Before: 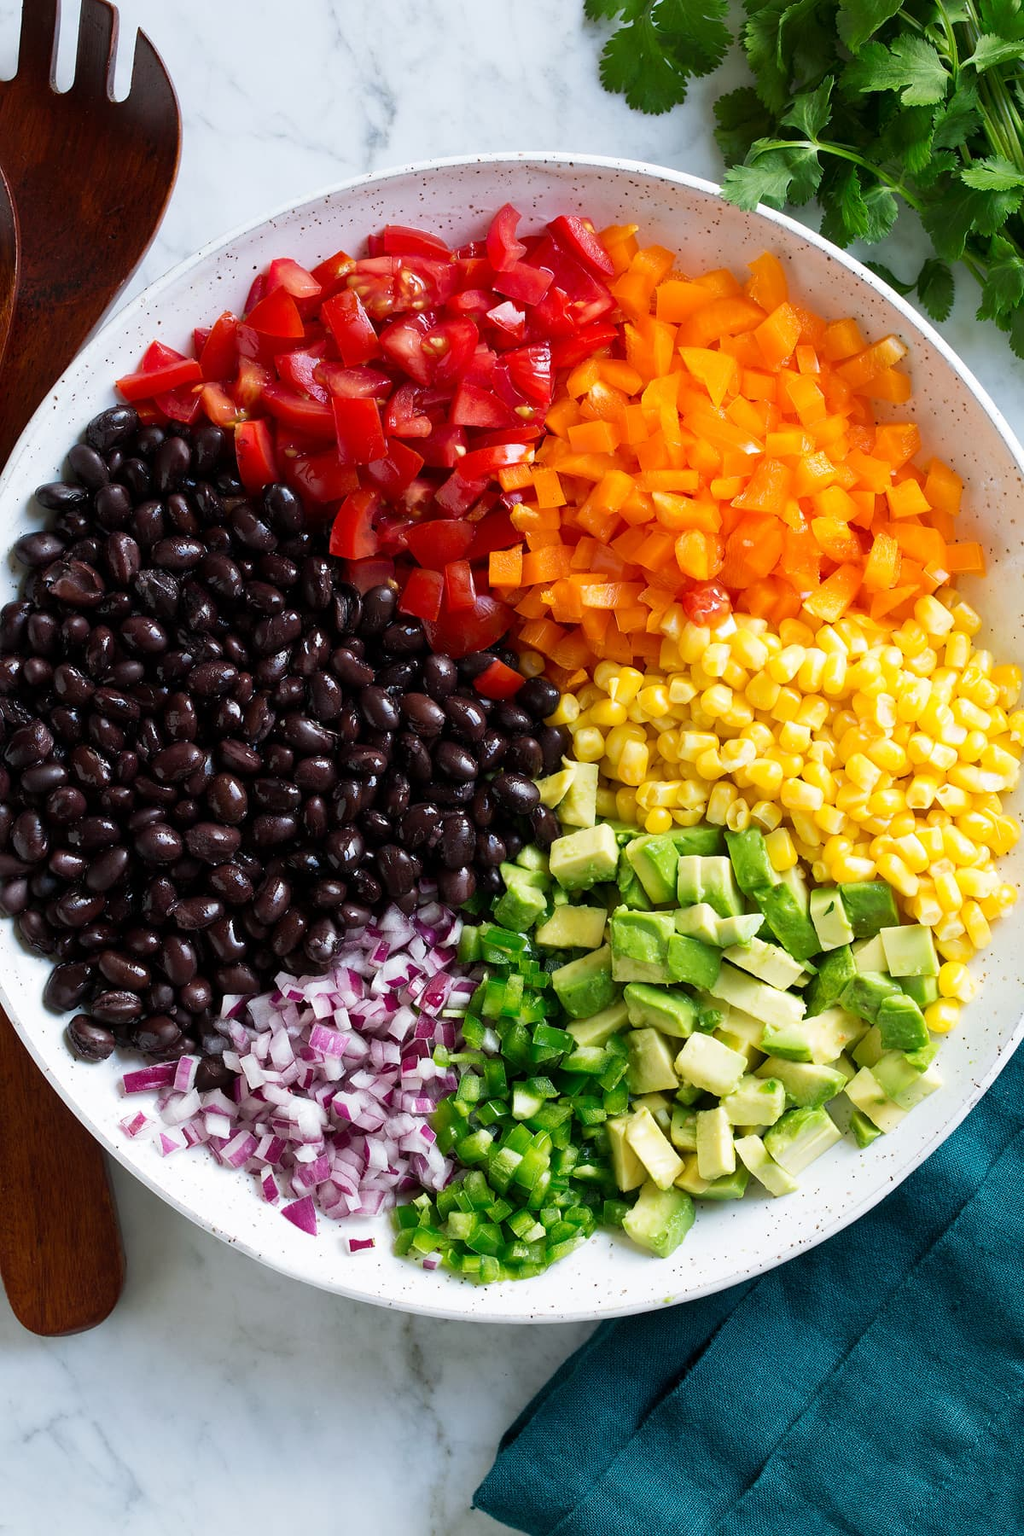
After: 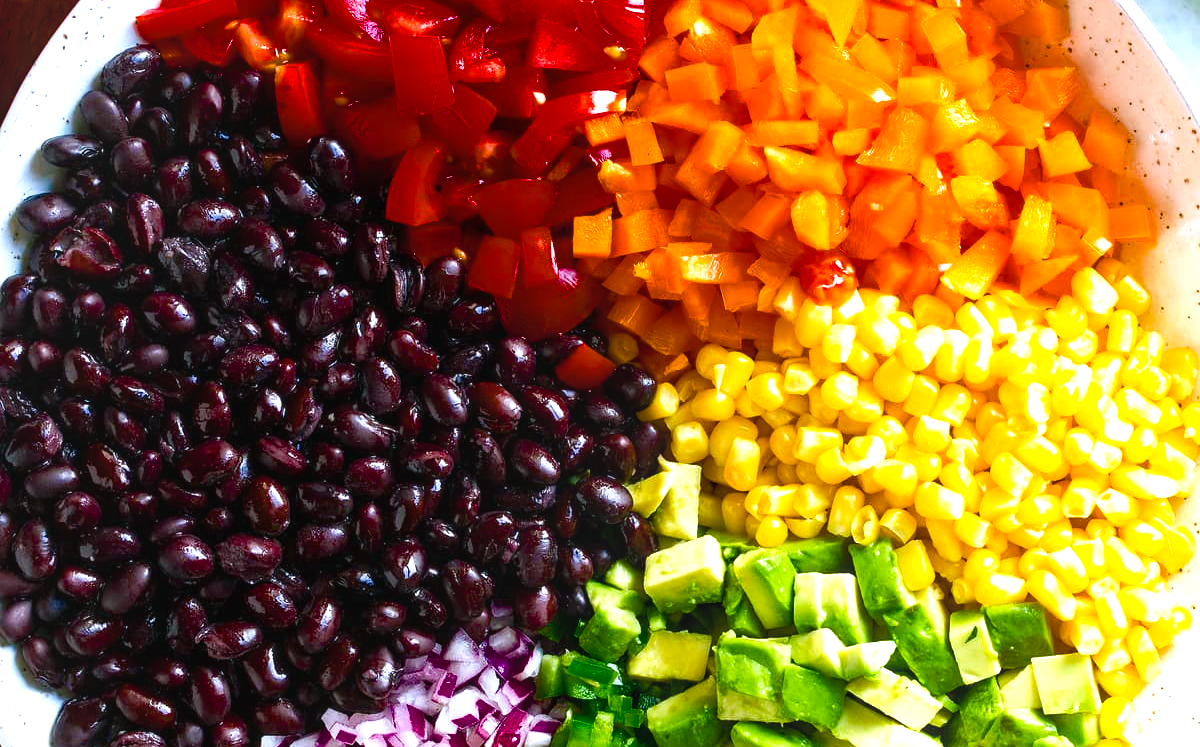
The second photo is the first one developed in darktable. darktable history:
local contrast: detail 109%
exposure: black level correction 0, exposure 0.699 EV, compensate highlight preservation false
crop and rotate: top 23.936%, bottom 34.563%
color balance rgb: shadows lift › chroma 2.032%, shadows lift › hue 216.84°, highlights gain › luminance 16.723%, highlights gain › chroma 2.879%, highlights gain › hue 262.66°, perceptual saturation grading › global saturation 40.199%, perceptual saturation grading › highlights -25.829%, perceptual saturation grading › mid-tones 35.676%, perceptual saturation grading › shadows 34.873%, saturation formula JzAzBz (2021)
